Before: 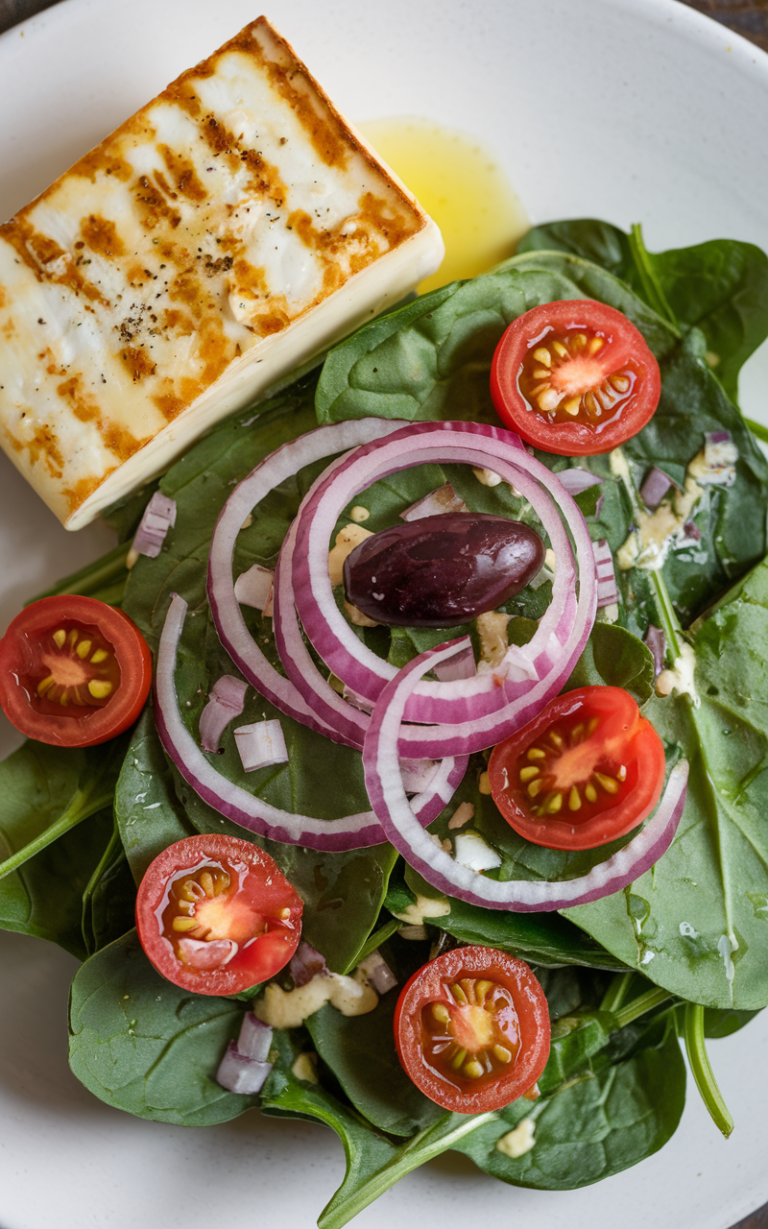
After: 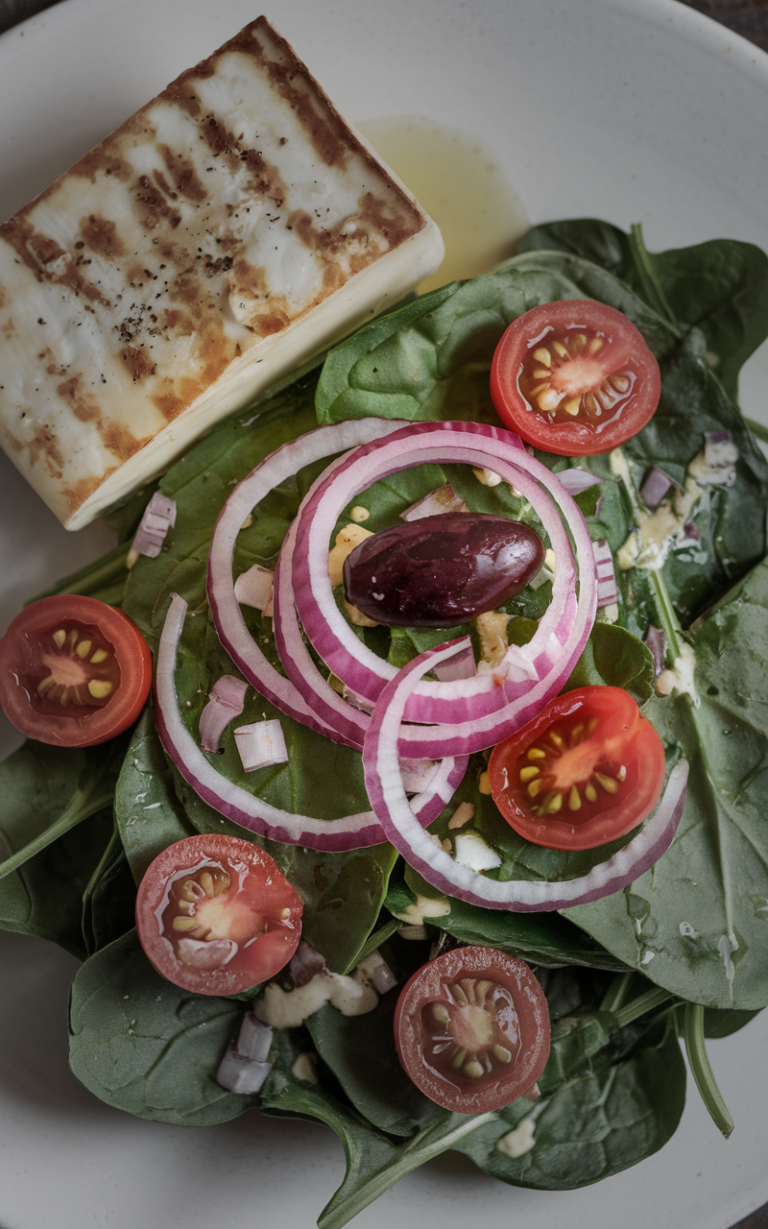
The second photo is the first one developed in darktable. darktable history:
shadows and highlights: soften with gaussian
vignetting: fall-off start 31.41%, fall-off radius 33.63%
